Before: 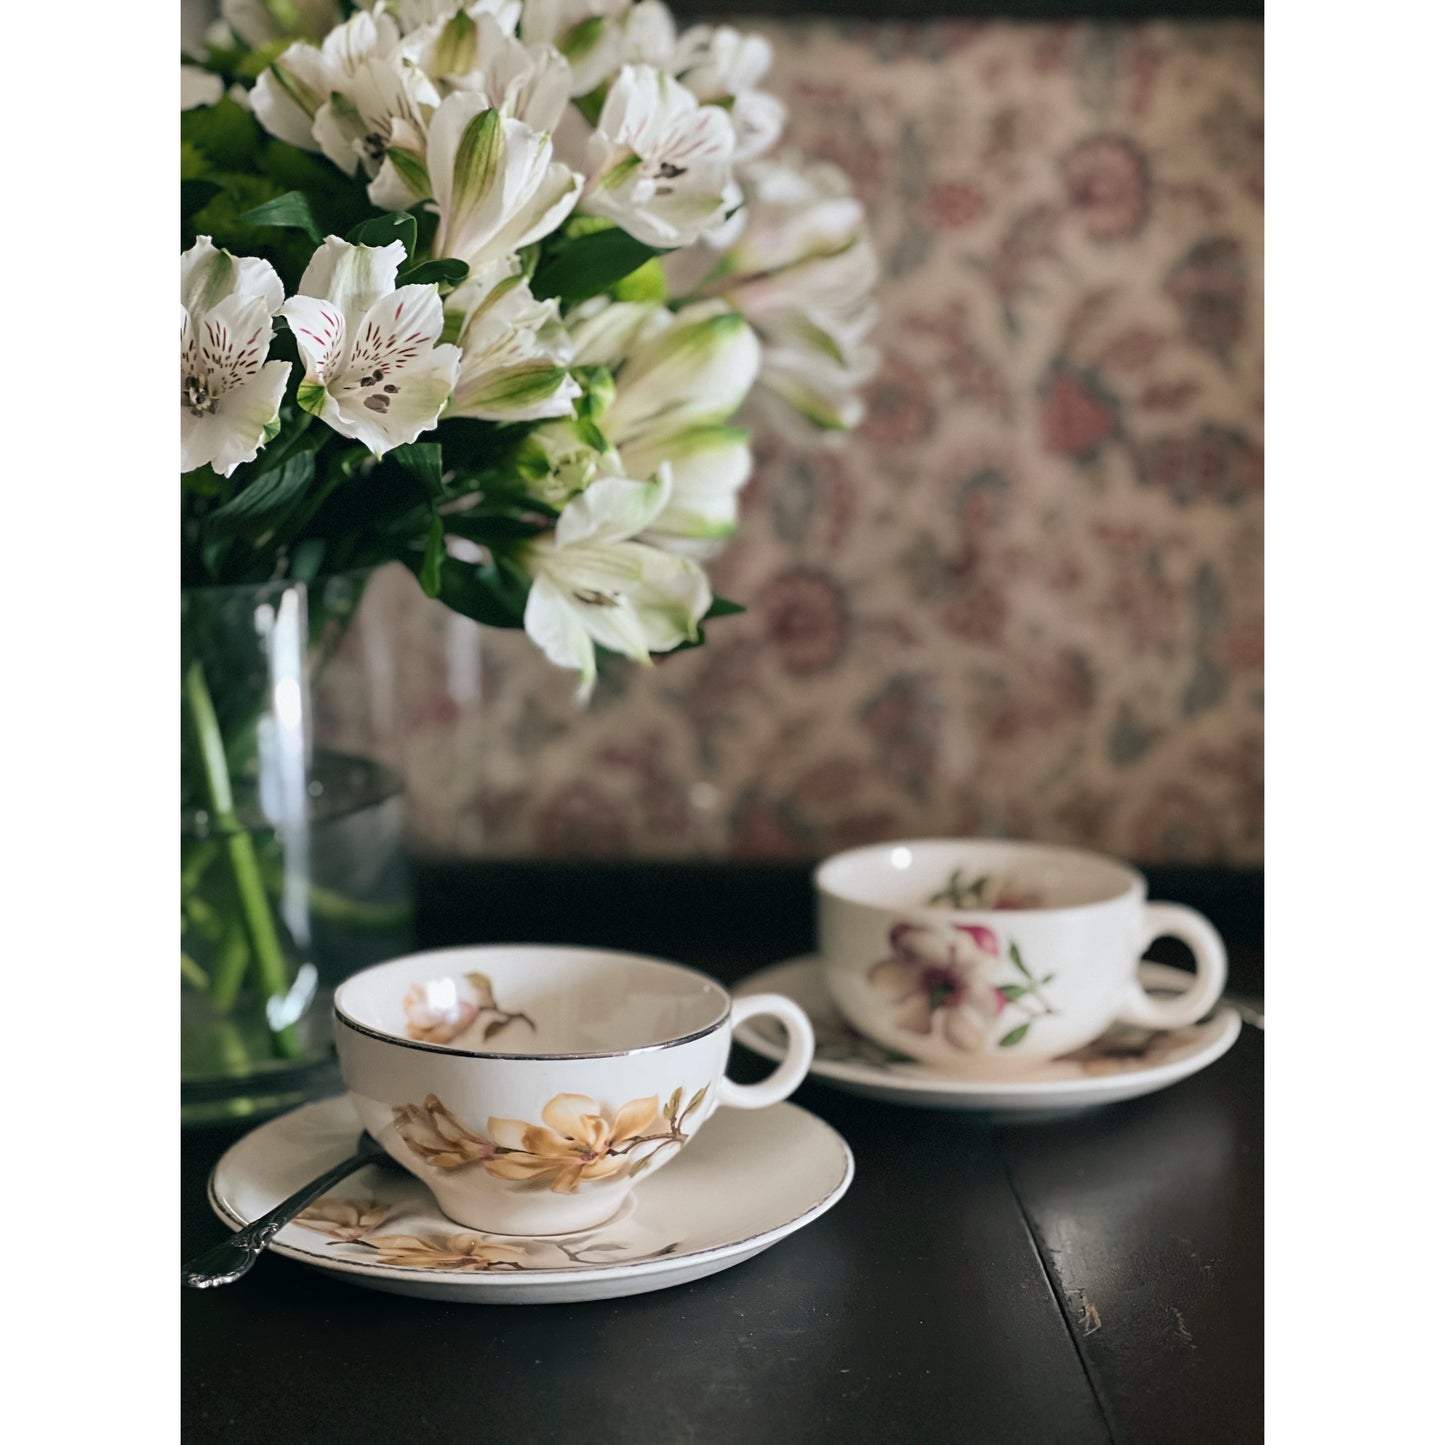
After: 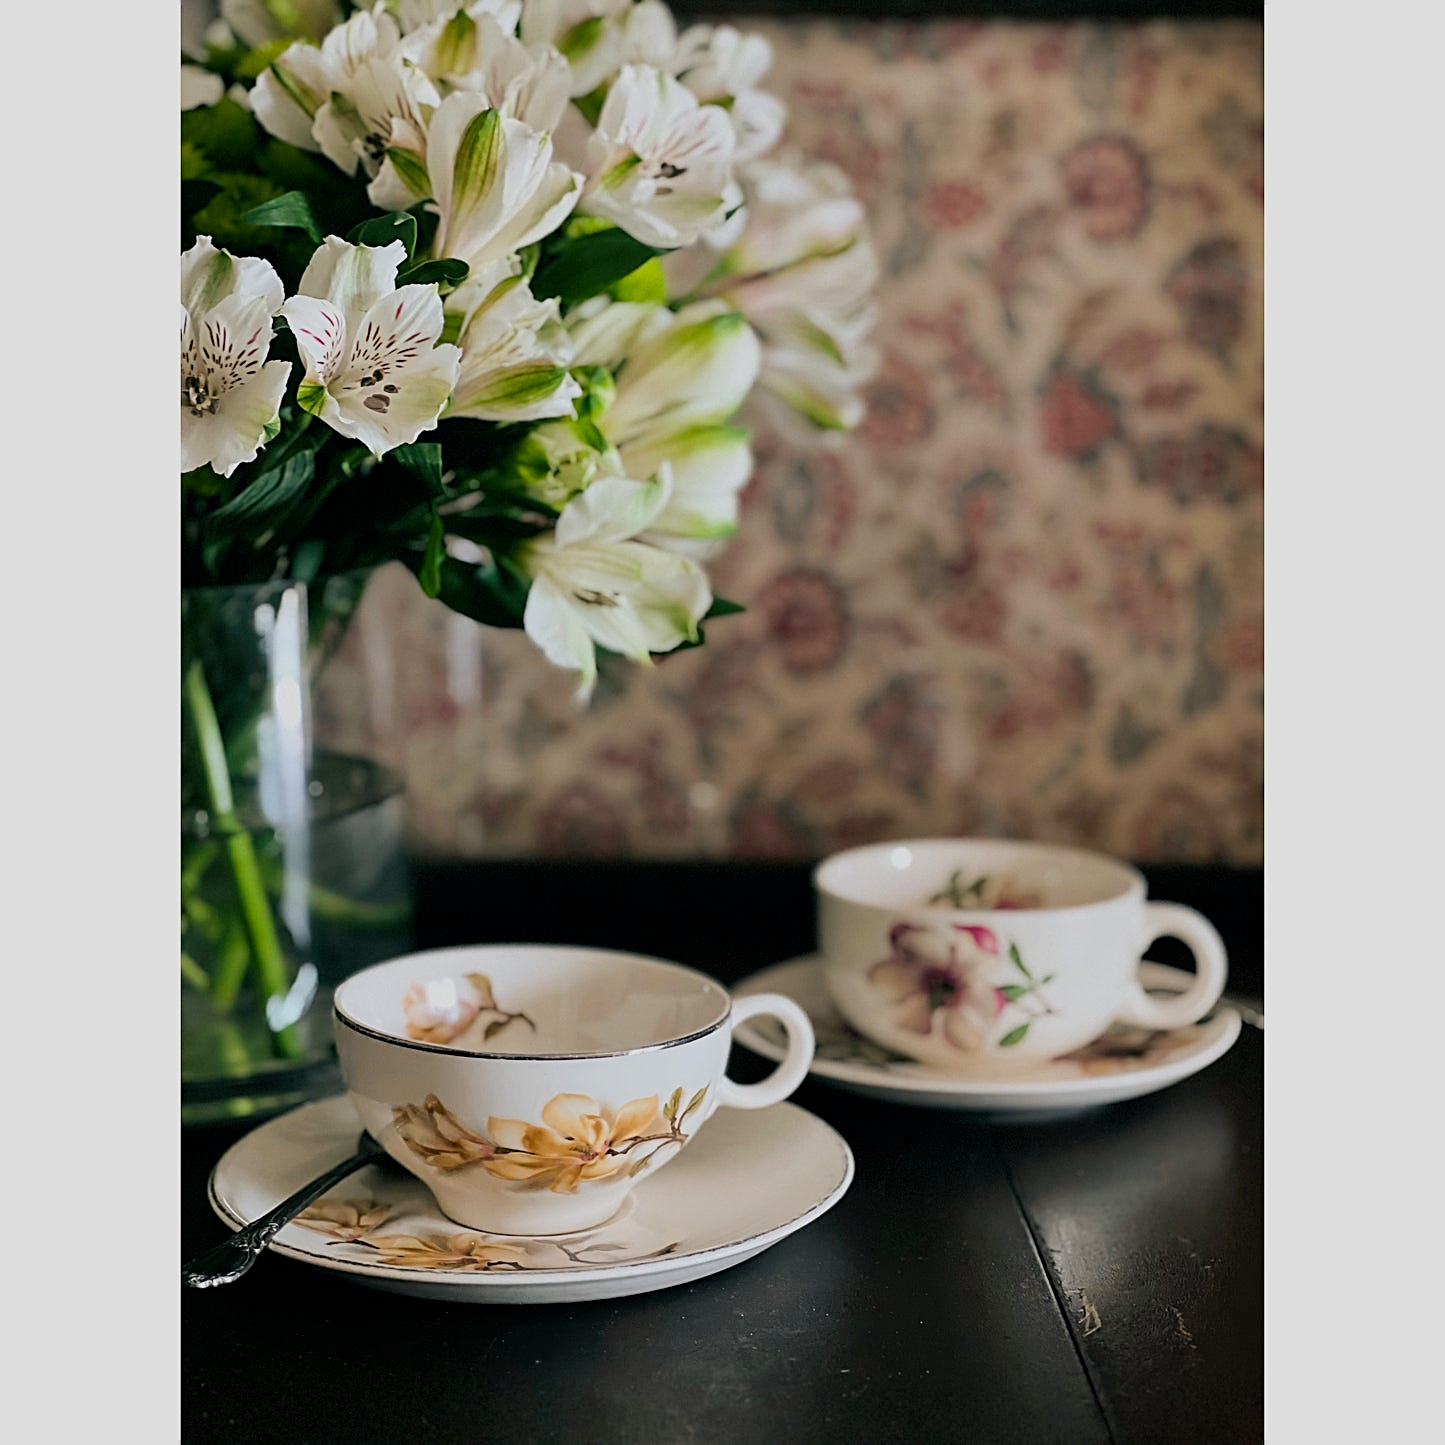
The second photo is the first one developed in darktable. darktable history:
exposure: black level correction 0.001, compensate highlight preservation false
color balance rgb: linear chroma grading › global chroma 8.33%, perceptual saturation grading › global saturation 18.52%, global vibrance 7.87%
filmic rgb: white relative exposure 3.85 EV, hardness 4.3
sharpen: amount 0.6
